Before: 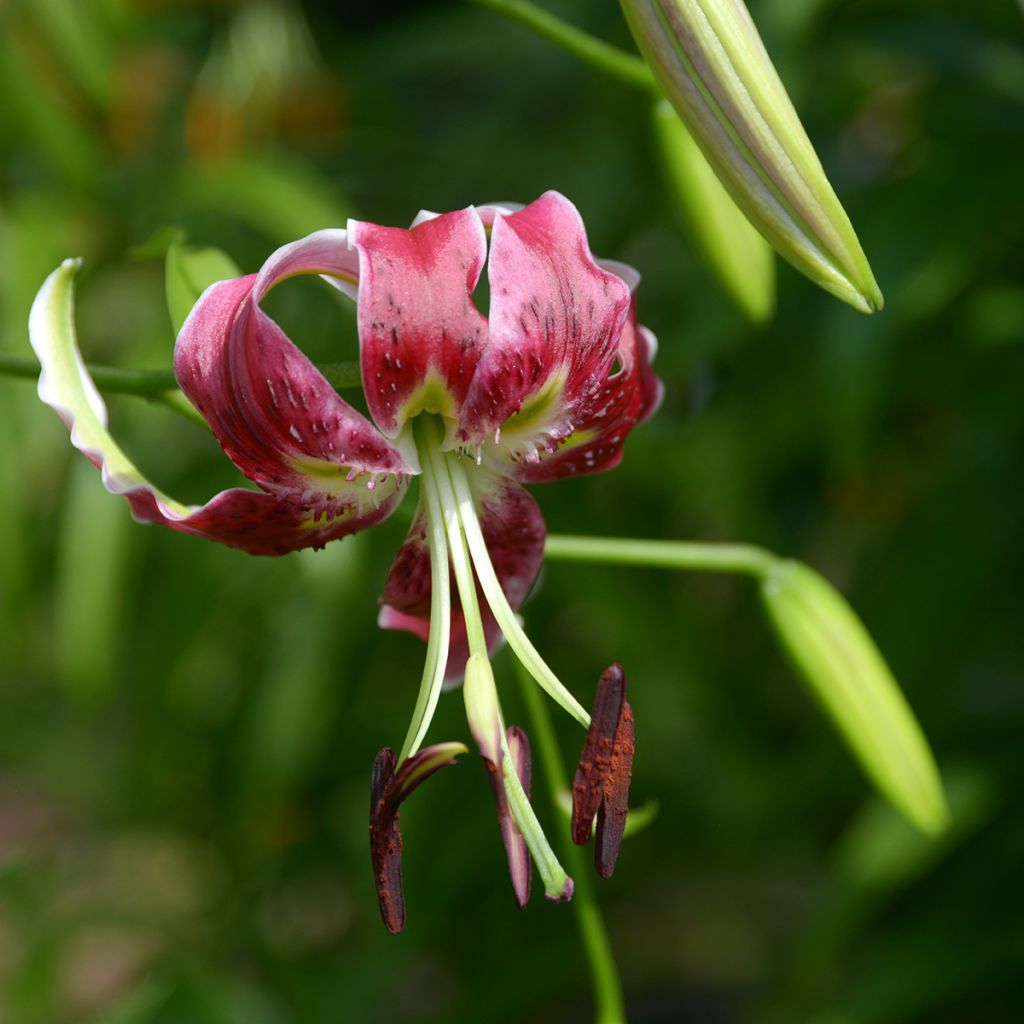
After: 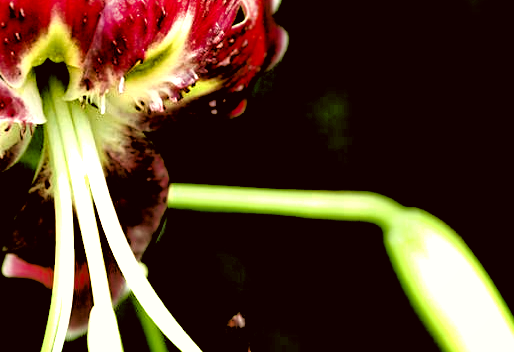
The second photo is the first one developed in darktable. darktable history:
crop: left 36.786%, top 34.351%, right 12.922%, bottom 30.887%
local contrast: mode bilateral grid, contrast 19, coarseness 50, detail 162%, midtone range 0.2
filmic rgb: black relative exposure -1.09 EV, white relative exposure 2.06 EV, threshold 5.99 EV, hardness 1.57, contrast 2.246, enable highlight reconstruction true
exposure: exposure 0.553 EV, compensate highlight preservation false
color correction: highlights a* -1.4, highlights b* 10.38, shadows a* 0.485, shadows b* 18.78
color zones: curves: ch0 [(0.004, 0.305) (0.261, 0.623) (0.389, 0.399) (0.708, 0.571) (0.947, 0.34)]; ch1 [(0.025, 0.645) (0.229, 0.584) (0.326, 0.551) (0.484, 0.262) (0.757, 0.643)]
